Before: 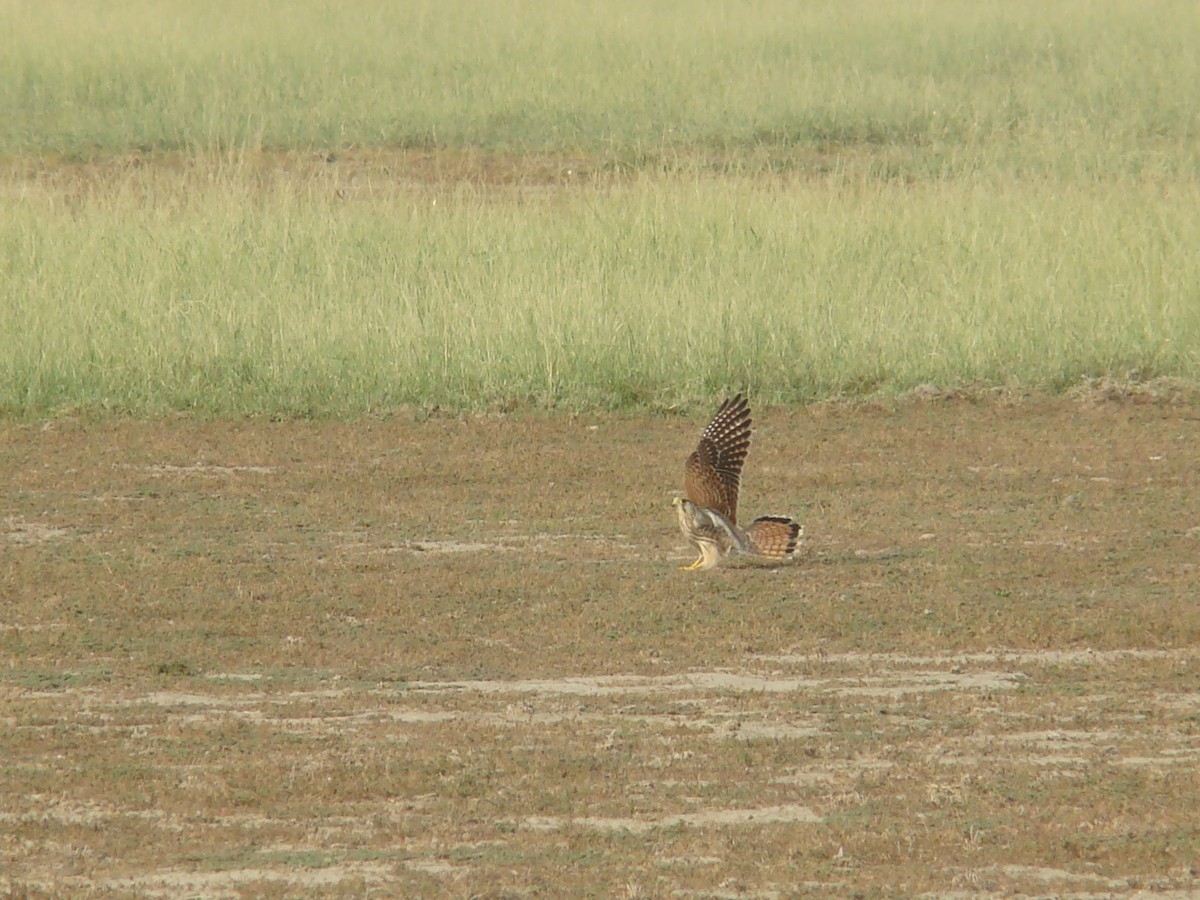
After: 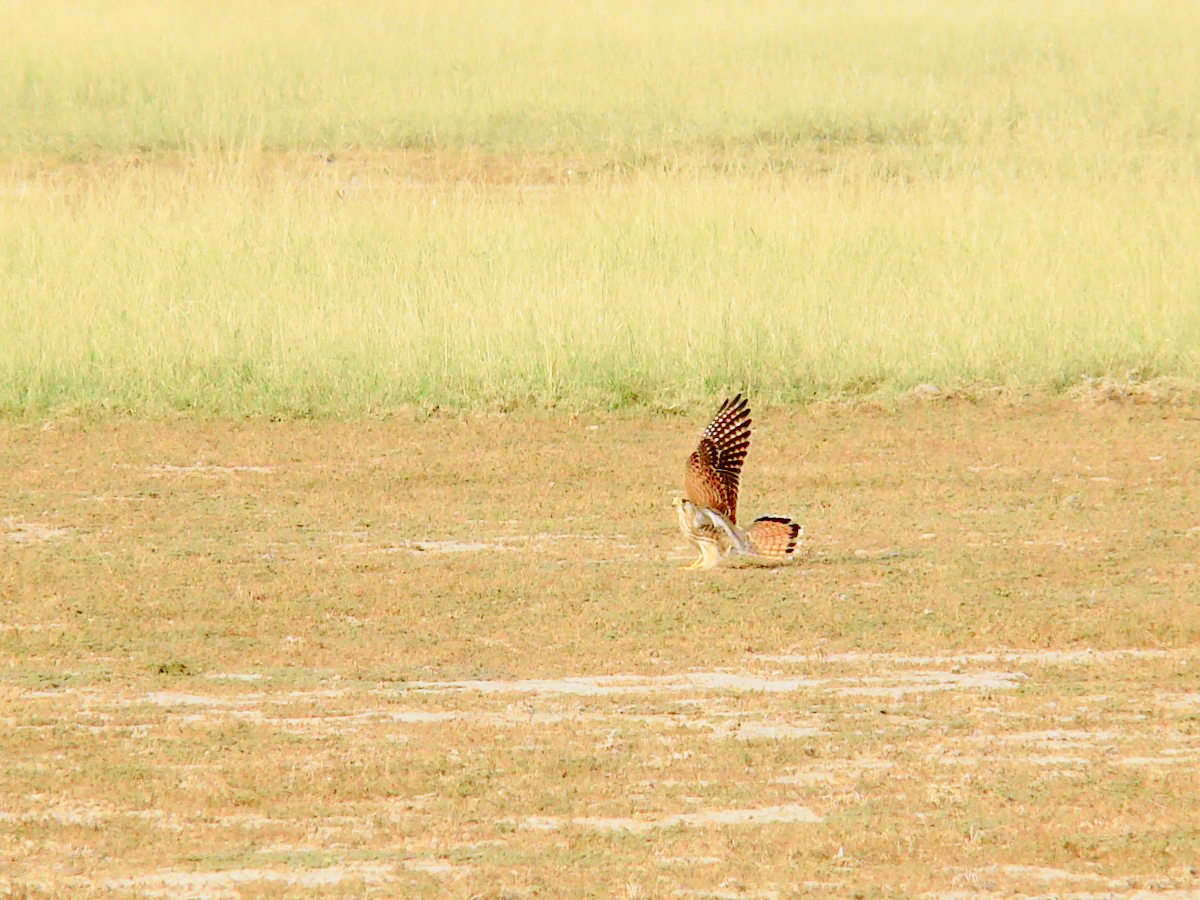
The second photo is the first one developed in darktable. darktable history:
exposure: black level correction 0.029, exposure -0.073 EV, compensate highlight preservation false
tone curve: curves: ch0 [(0, 0) (0.037, 0.011) (0.131, 0.108) (0.279, 0.279) (0.476, 0.554) (0.617, 0.693) (0.704, 0.77) (0.813, 0.852) (0.916, 0.924) (1, 0.993)]; ch1 [(0, 0) (0.318, 0.278) (0.444, 0.427) (0.493, 0.492) (0.508, 0.502) (0.534, 0.531) (0.562, 0.571) (0.626, 0.667) (0.746, 0.764) (1, 1)]; ch2 [(0, 0) (0.316, 0.292) (0.381, 0.37) (0.423, 0.448) (0.476, 0.492) (0.502, 0.498) (0.522, 0.518) (0.533, 0.532) (0.586, 0.631) (0.634, 0.663) (0.7, 0.7) (0.861, 0.808) (1, 0.951)], color space Lab, independent channels, preserve colors none
base curve: curves: ch0 [(0, 0) (0.028, 0.03) (0.121, 0.232) (0.46, 0.748) (0.859, 0.968) (1, 1)], preserve colors none
white balance: red 1.05, blue 1.072
